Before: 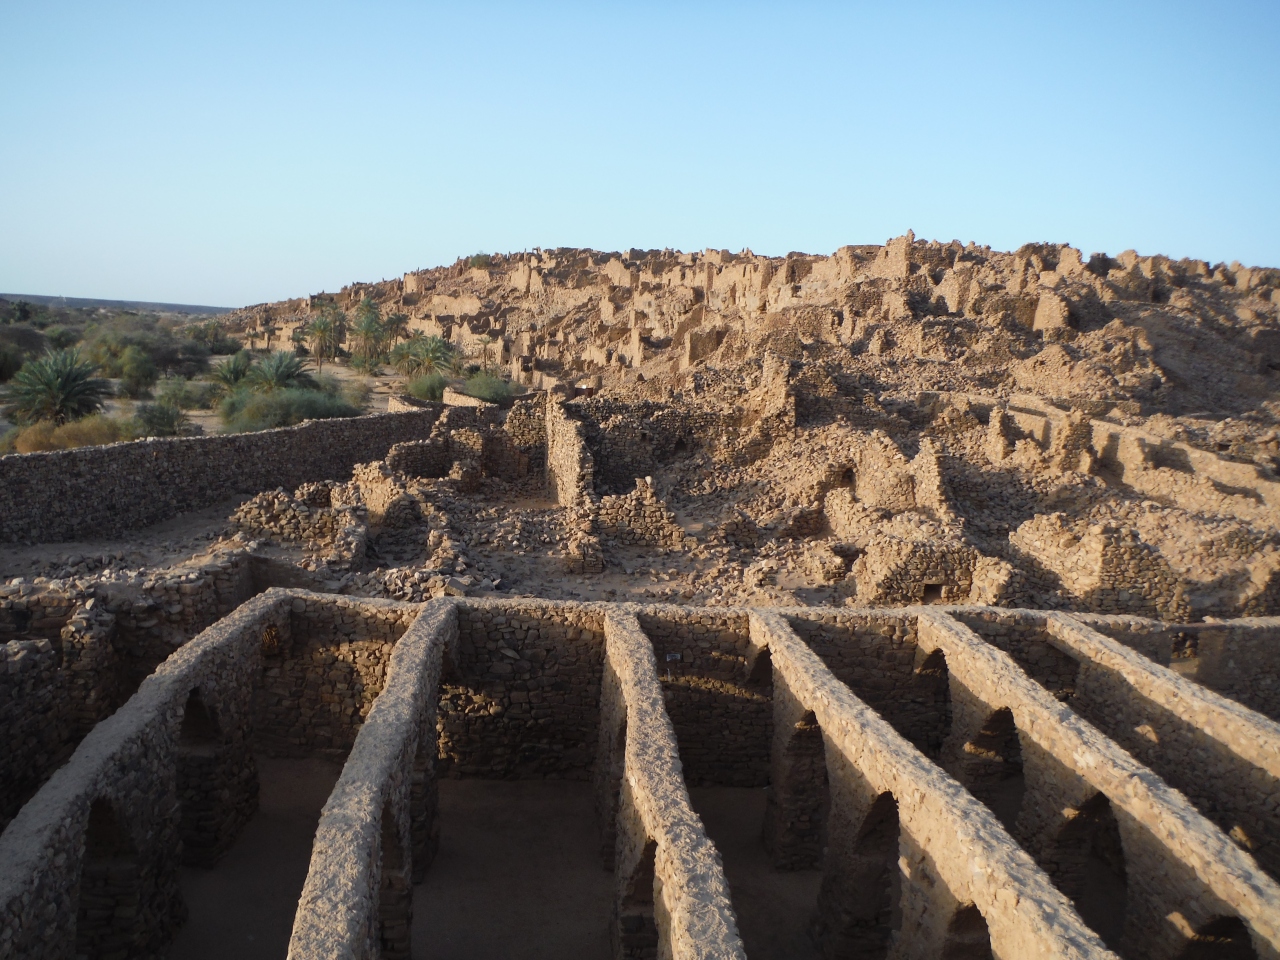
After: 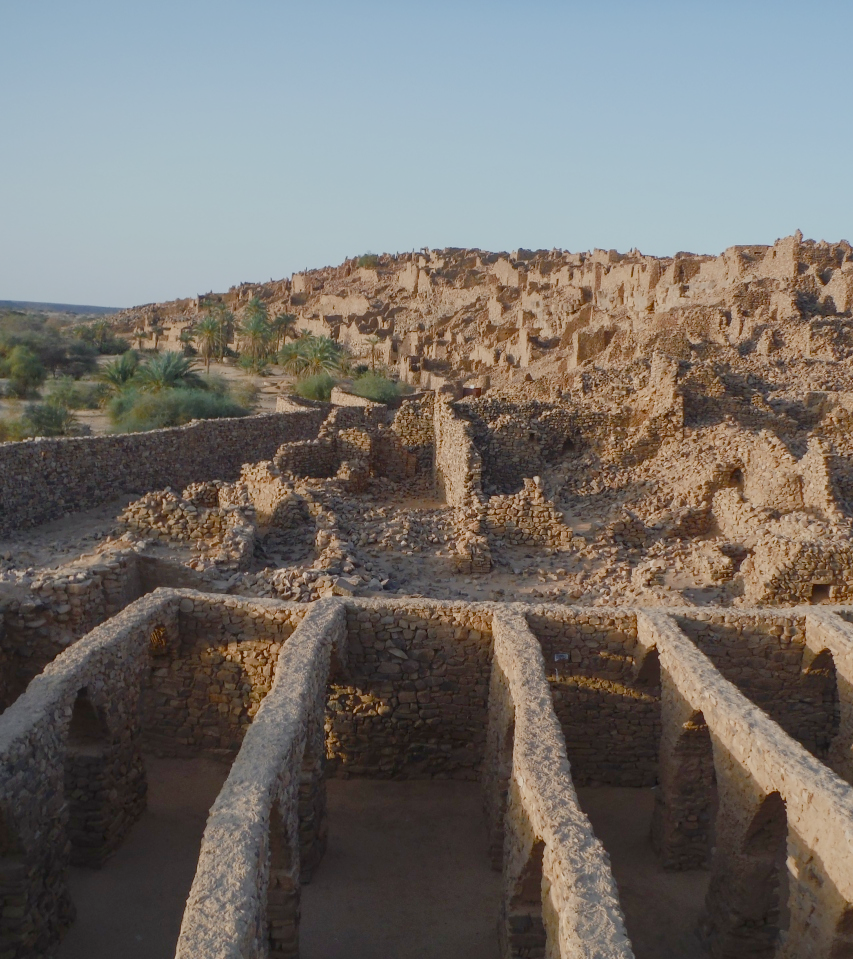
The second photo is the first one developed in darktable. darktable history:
color balance rgb: shadows lift › chroma 1%, shadows lift › hue 113°, highlights gain › chroma 0.2%, highlights gain › hue 333°, perceptual saturation grading › global saturation 20%, perceptual saturation grading › highlights -50%, perceptual saturation grading › shadows 25%, contrast -30%
crop and rotate: left 8.786%, right 24.548%
local contrast: on, module defaults
